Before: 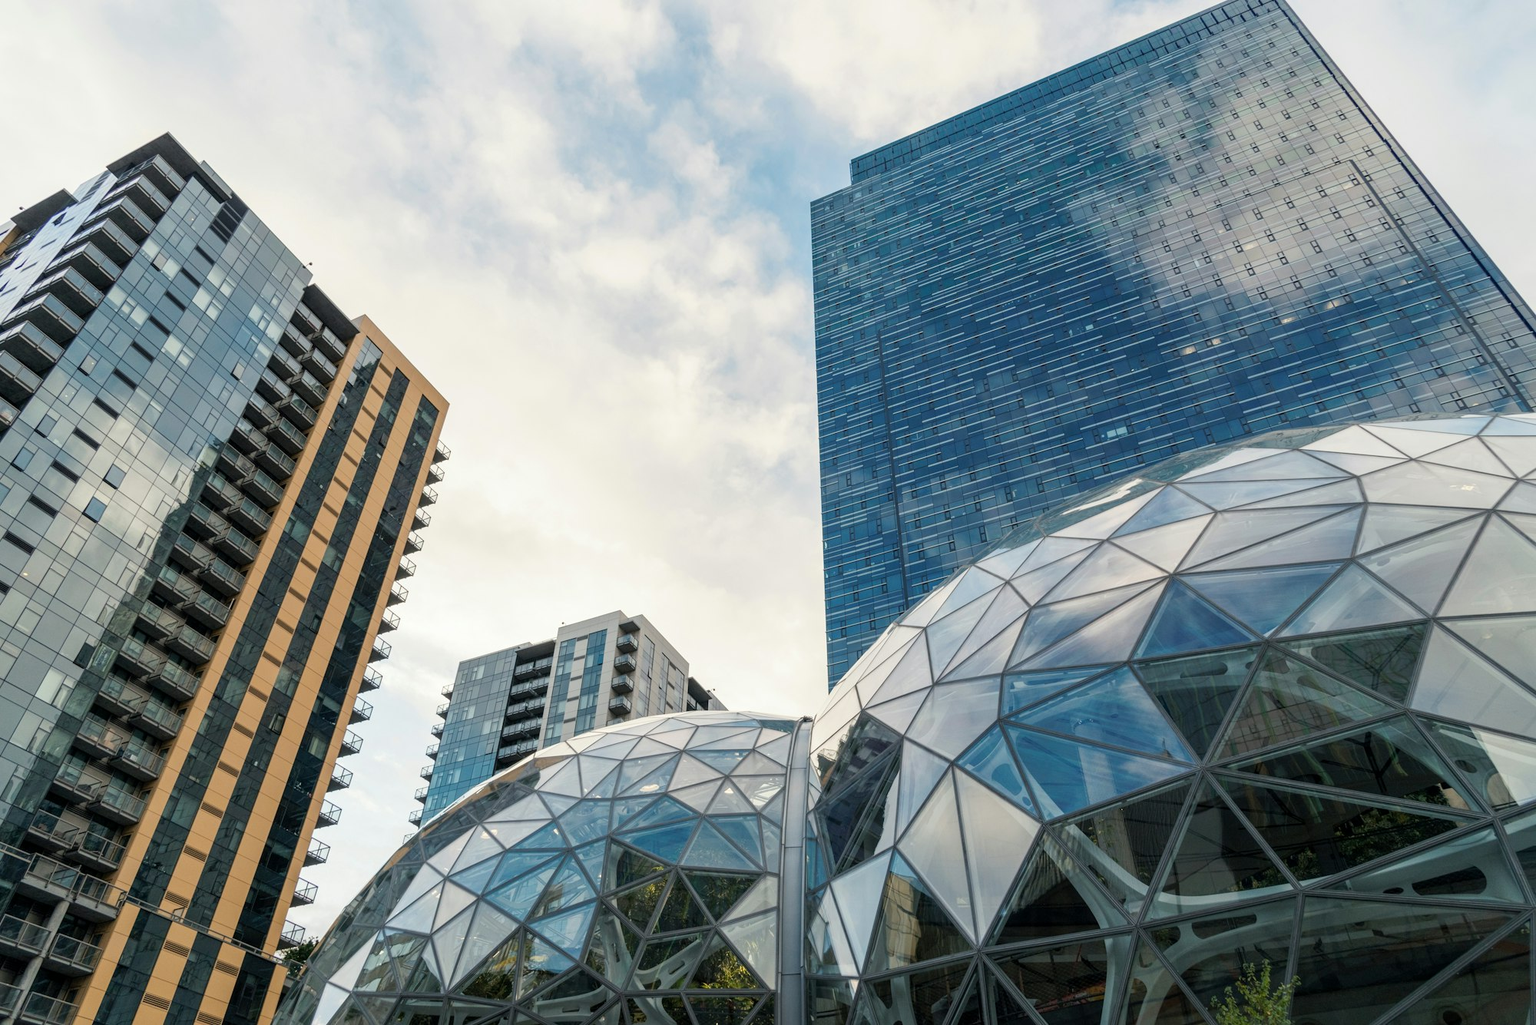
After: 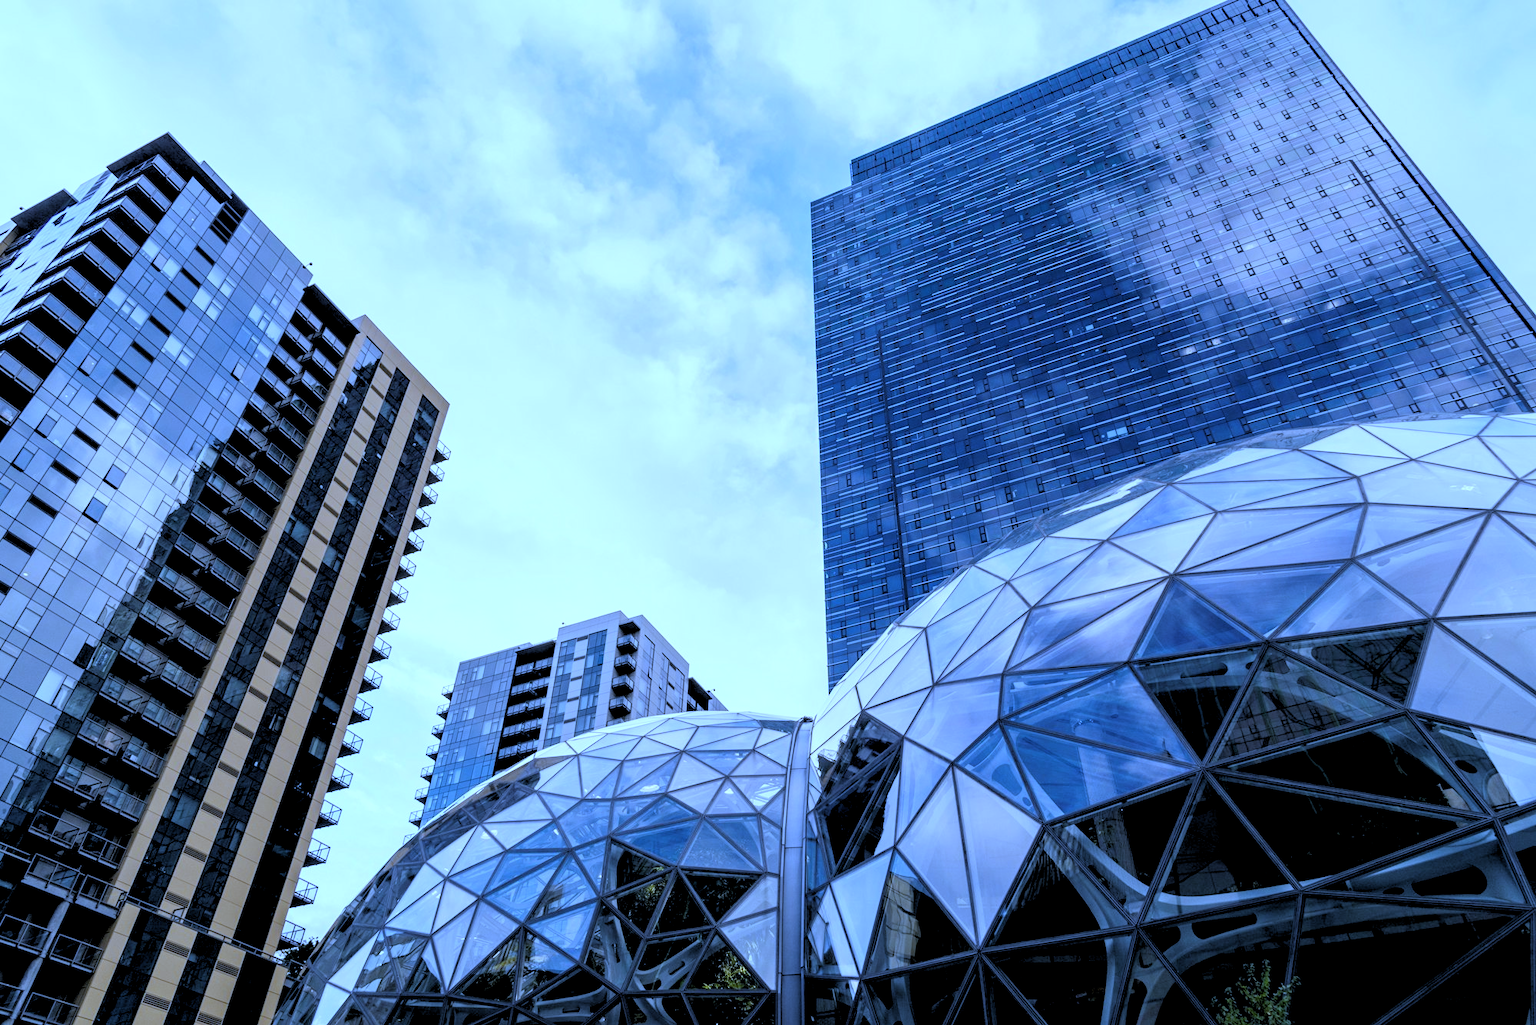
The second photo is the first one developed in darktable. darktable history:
white balance: red 0.766, blue 1.537
rgb levels: levels [[0.034, 0.472, 0.904], [0, 0.5, 1], [0, 0.5, 1]]
